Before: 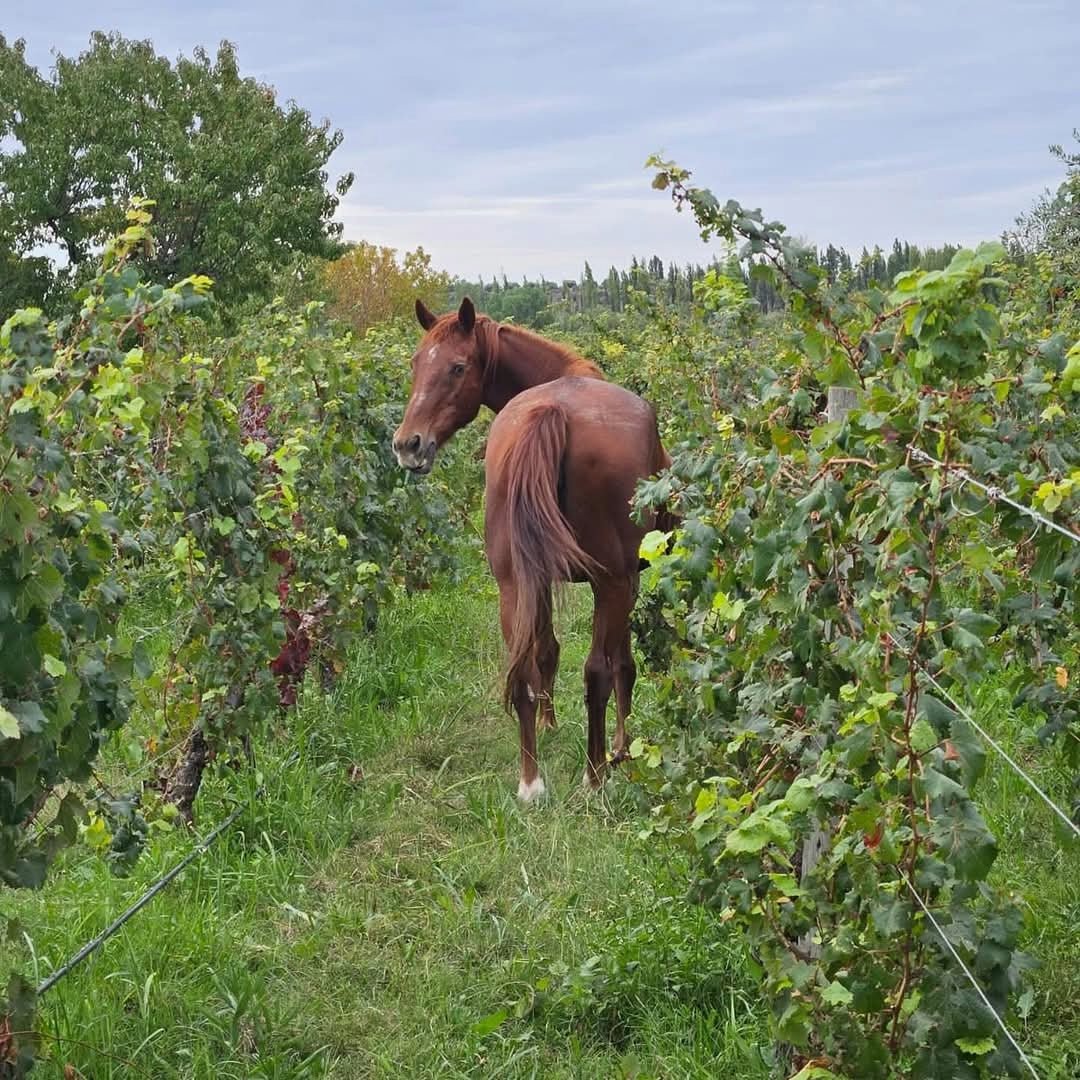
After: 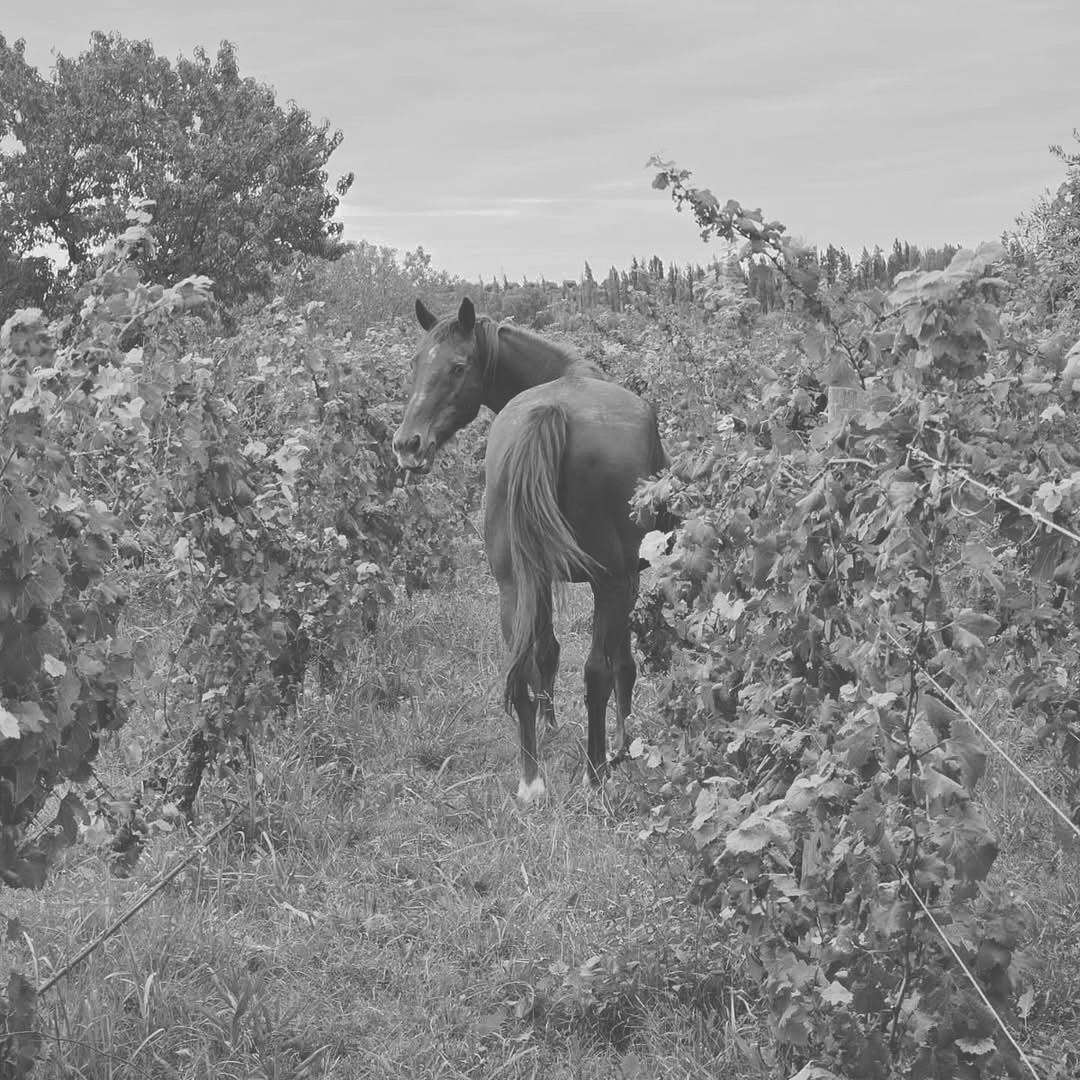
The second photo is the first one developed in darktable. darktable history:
tone equalizer: on, module defaults
color correction: highlights a* -4.18, highlights b* -10.81
tone curve: curves: ch0 [(0, 0) (0.003, 0.264) (0.011, 0.264) (0.025, 0.265) (0.044, 0.269) (0.069, 0.273) (0.1, 0.28) (0.136, 0.292) (0.177, 0.309) (0.224, 0.336) (0.277, 0.371) (0.335, 0.412) (0.399, 0.469) (0.468, 0.533) (0.543, 0.595) (0.623, 0.66) (0.709, 0.73) (0.801, 0.8) (0.898, 0.854) (1, 1)], preserve colors none
monochrome: on, module defaults
